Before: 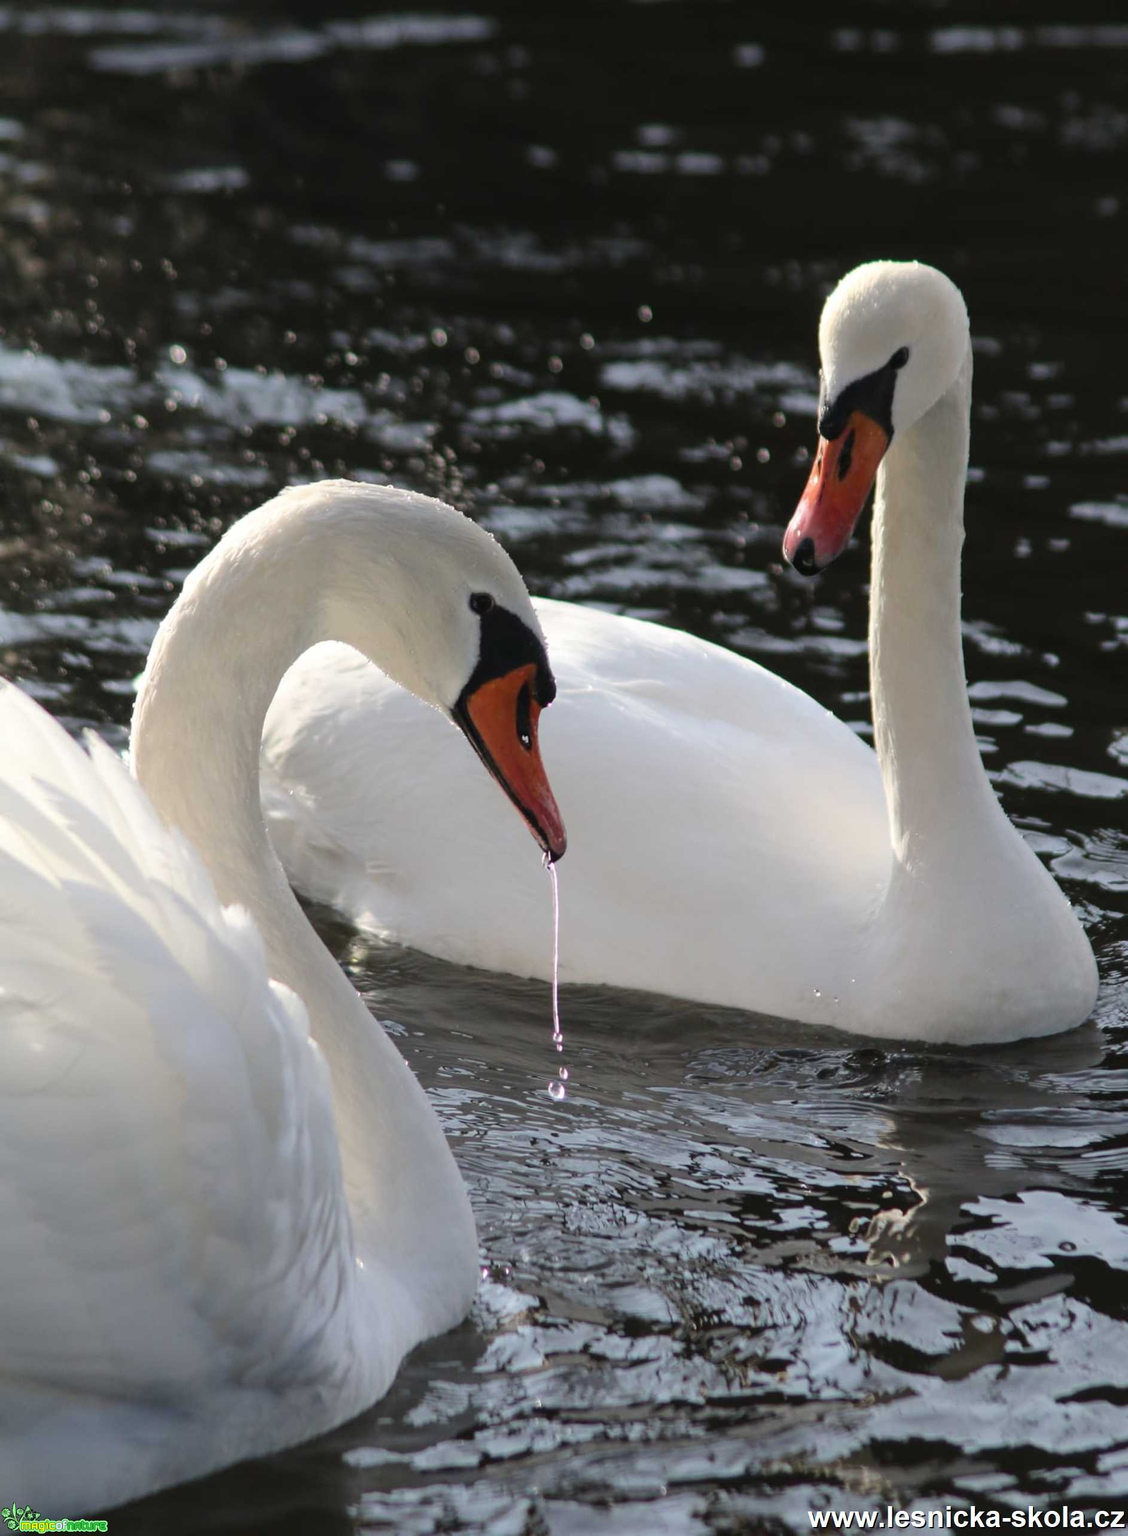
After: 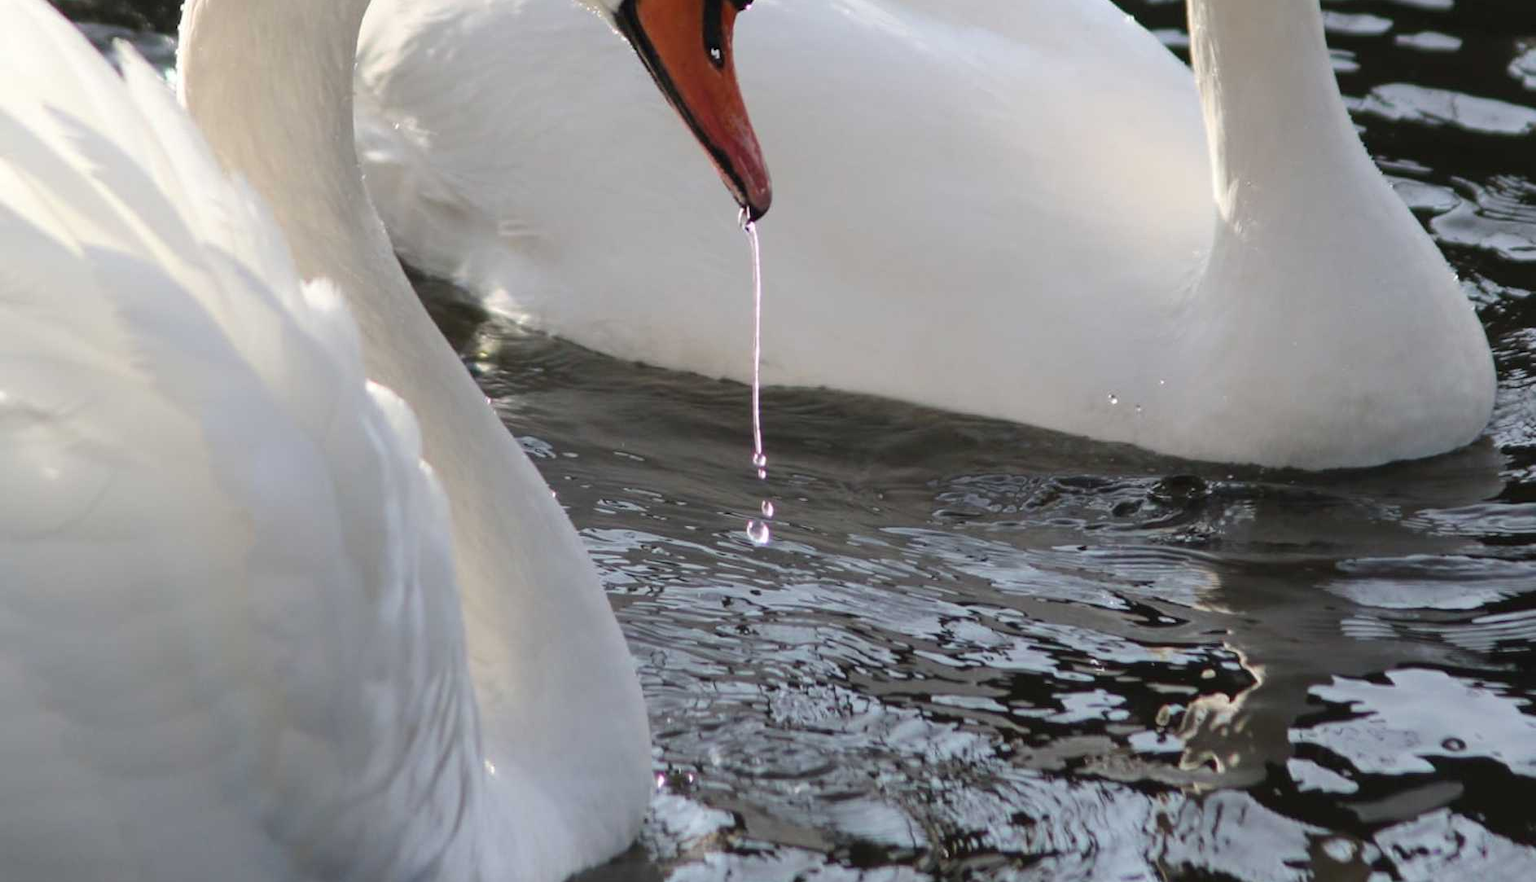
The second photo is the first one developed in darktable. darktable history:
crop: top 45.586%, bottom 12.194%
